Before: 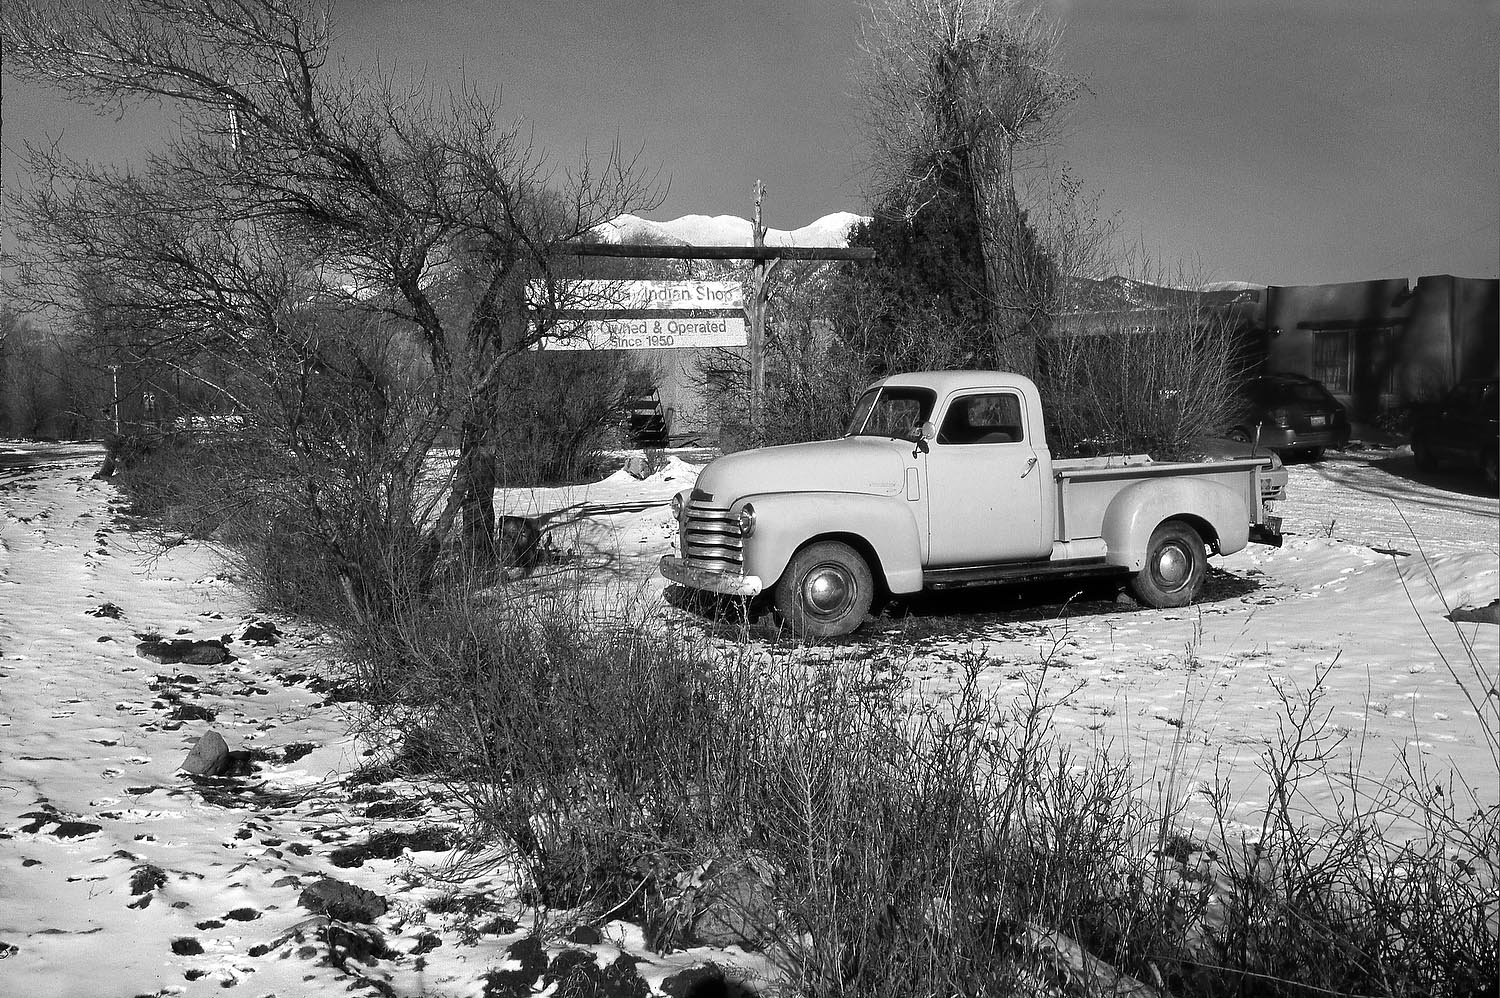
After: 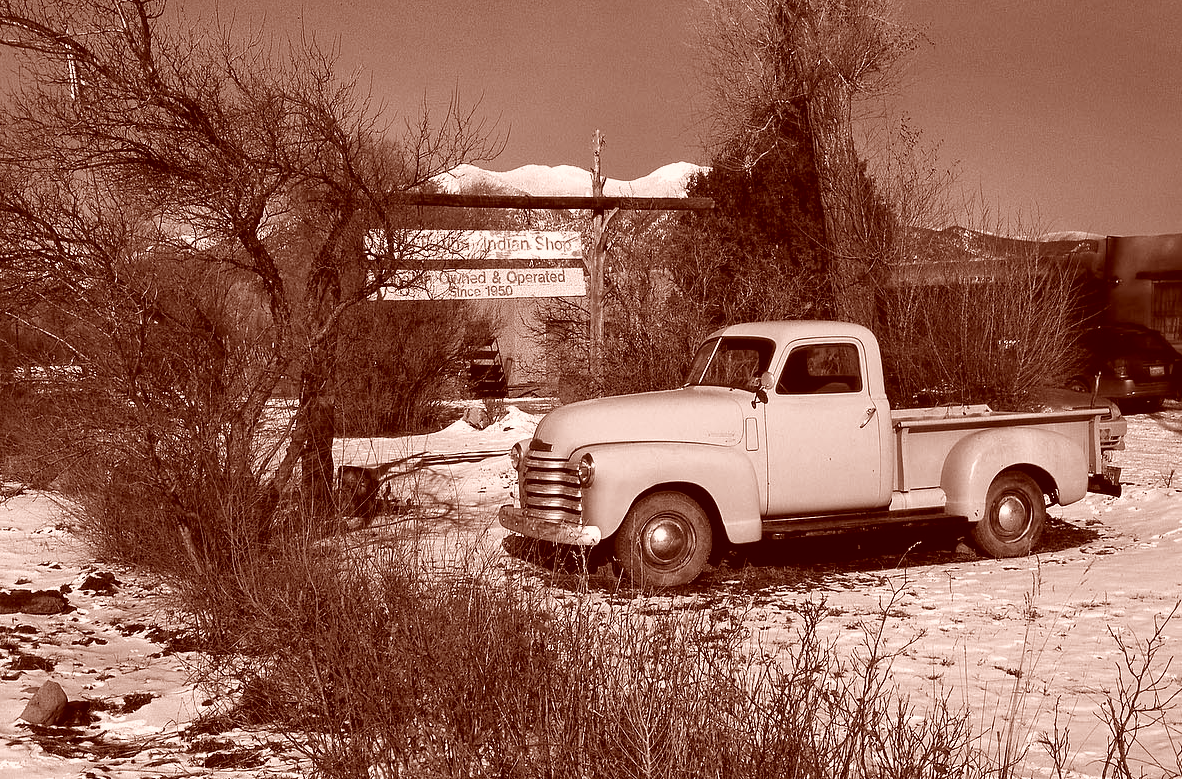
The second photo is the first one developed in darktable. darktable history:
color correction: highlights a* 9.03, highlights b* 8.71, shadows a* 40, shadows b* 40, saturation 0.8
crop and rotate: left 10.77%, top 5.1%, right 10.41%, bottom 16.76%
